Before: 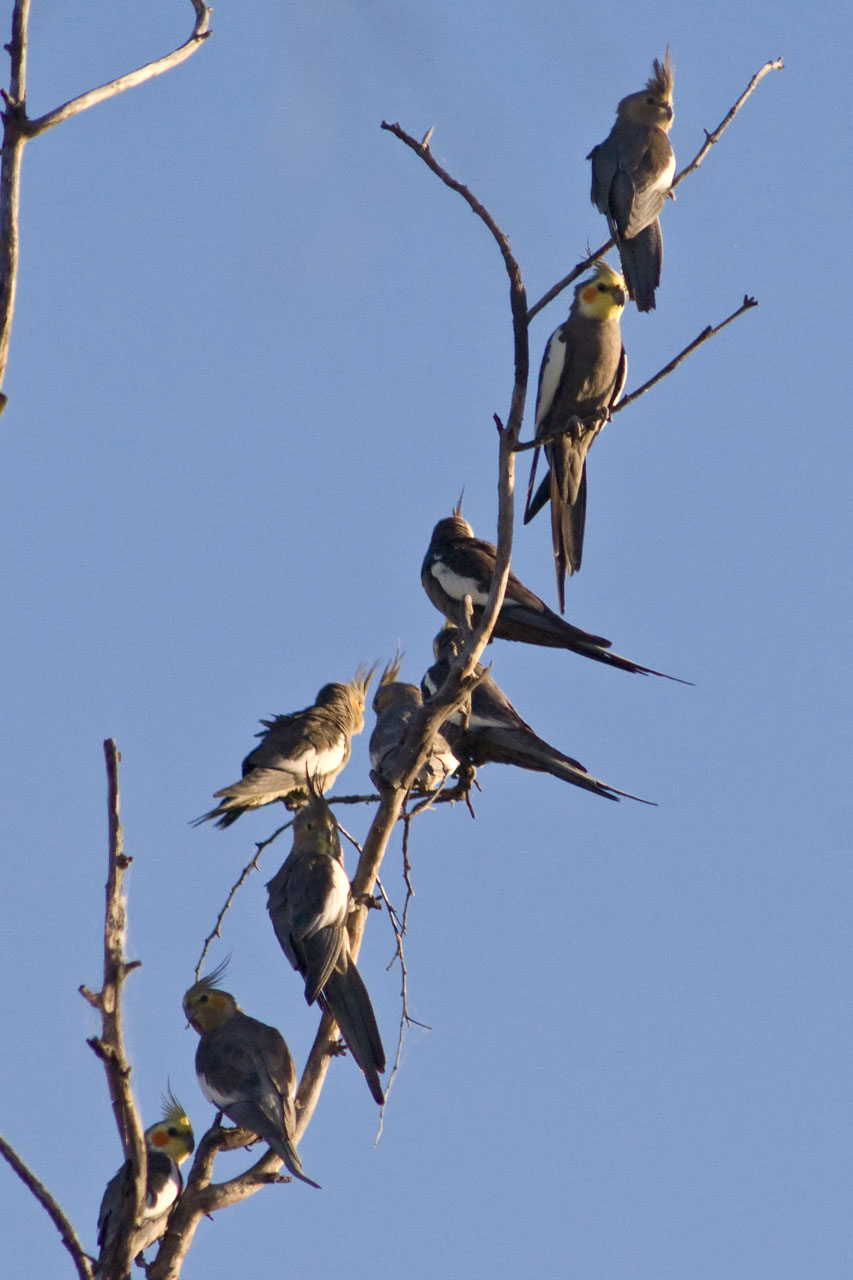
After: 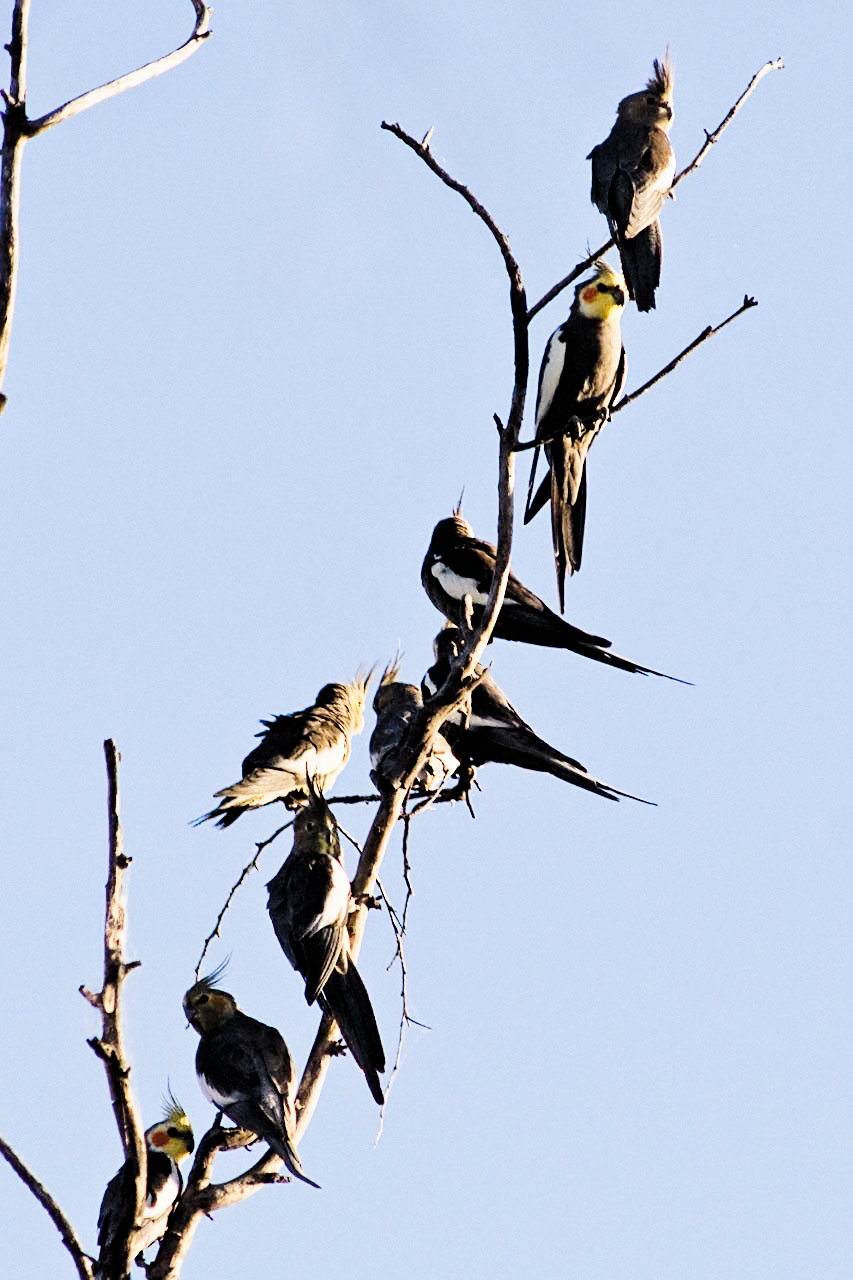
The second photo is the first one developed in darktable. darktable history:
sharpen: on, module defaults
tone curve: curves: ch0 [(0, 0) (0.003, 0.003) (0.011, 0.013) (0.025, 0.028) (0.044, 0.05) (0.069, 0.079) (0.1, 0.113) (0.136, 0.154) (0.177, 0.201) (0.224, 0.268) (0.277, 0.38) (0.335, 0.486) (0.399, 0.588) (0.468, 0.688) (0.543, 0.787) (0.623, 0.854) (0.709, 0.916) (0.801, 0.957) (0.898, 0.978) (1, 1)], preserve colors none
filmic rgb: black relative exposure -3.94 EV, white relative exposure 3.13 EV, hardness 2.87, iterations of high-quality reconstruction 0
